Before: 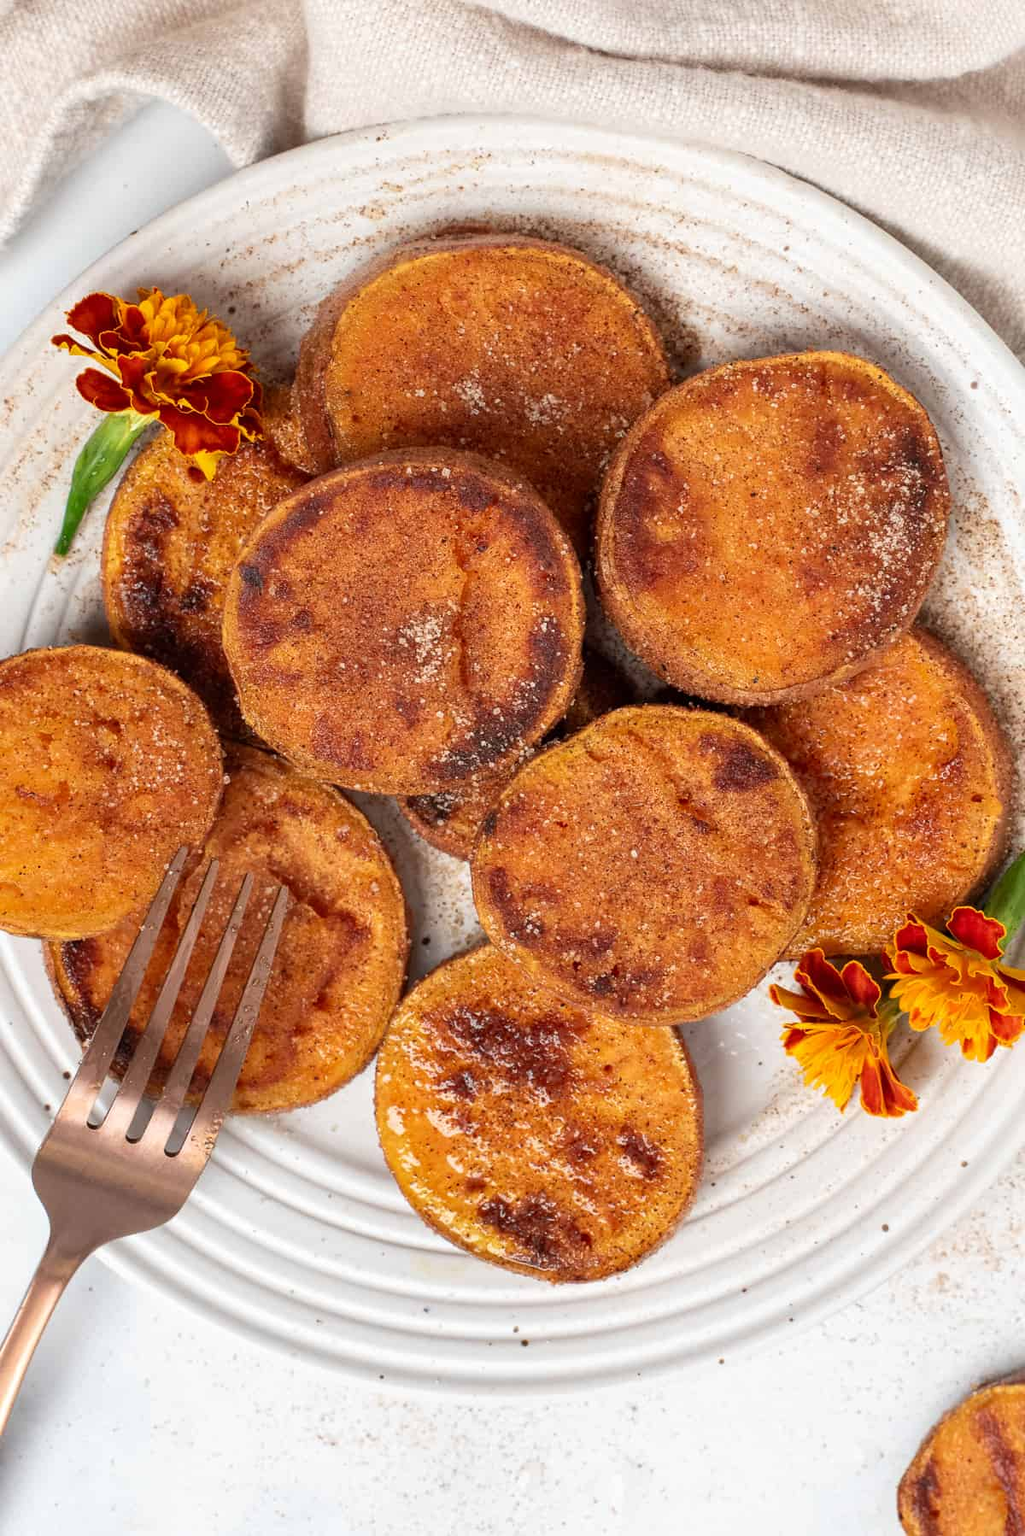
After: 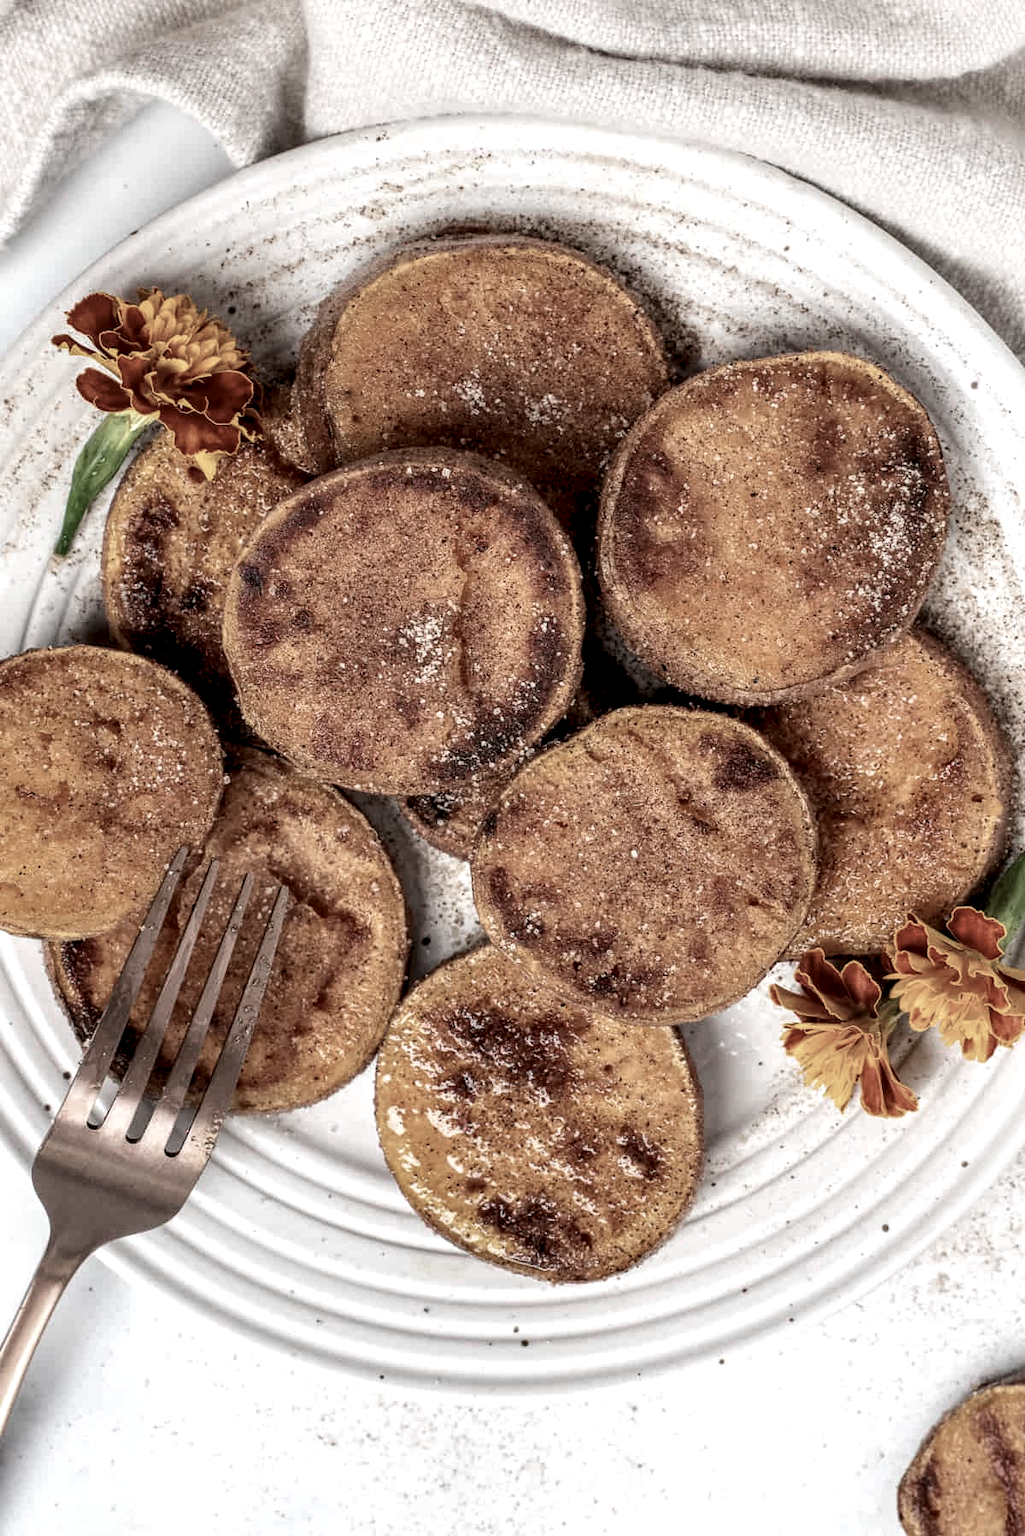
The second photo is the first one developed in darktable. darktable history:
local contrast: highlights 60%, shadows 64%, detail 160%
color zones: curves: ch0 [(0, 0.6) (0.129, 0.508) (0.193, 0.483) (0.429, 0.5) (0.571, 0.5) (0.714, 0.5) (0.857, 0.5) (1, 0.6)]; ch1 [(0, 0.481) (0.112, 0.245) (0.213, 0.223) (0.429, 0.233) (0.571, 0.231) (0.683, 0.242) (0.857, 0.296) (1, 0.481)]
